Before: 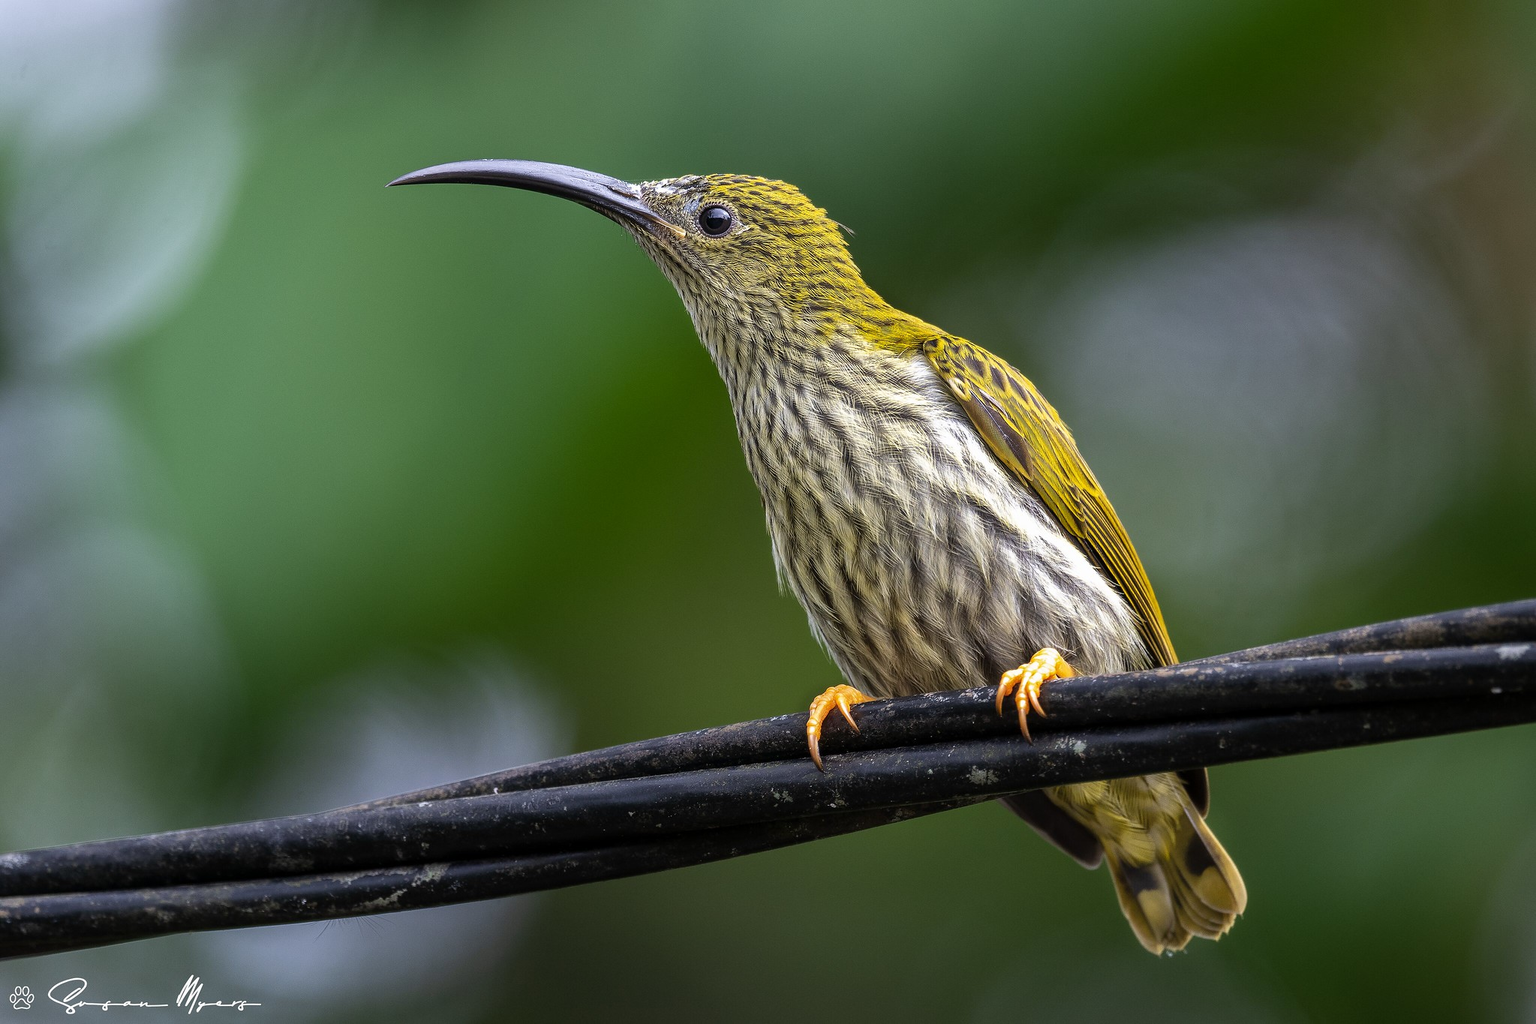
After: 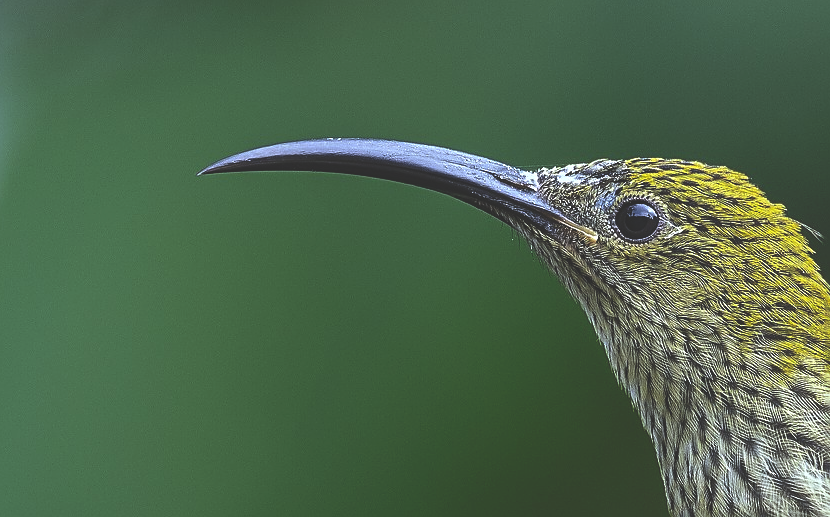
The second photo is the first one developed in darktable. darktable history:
rgb curve: curves: ch0 [(0, 0.186) (0.314, 0.284) (0.775, 0.708) (1, 1)], compensate middle gray true, preserve colors none
white balance: red 0.925, blue 1.046
crop: left 15.452%, top 5.459%, right 43.956%, bottom 56.62%
sharpen: on, module defaults
